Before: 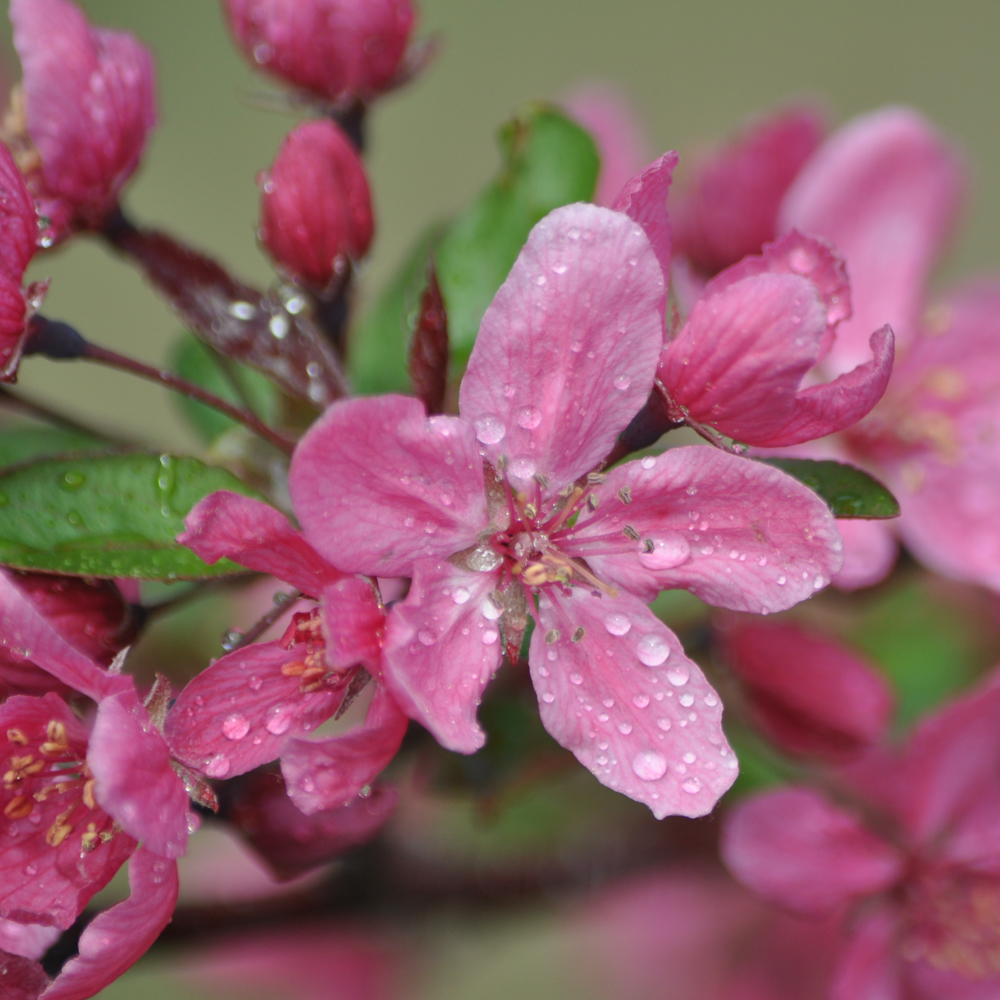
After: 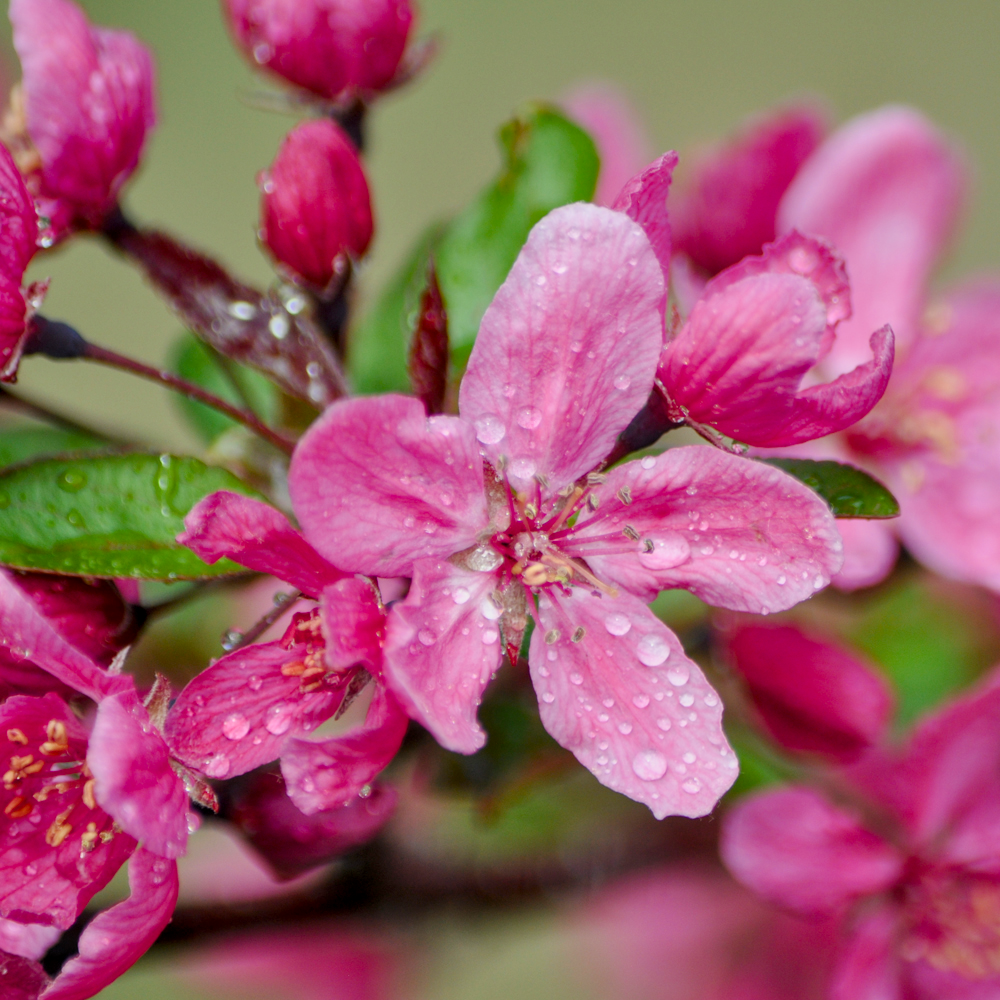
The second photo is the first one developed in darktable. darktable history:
filmic rgb: black relative exposure -7.65 EV, white relative exposure 4.56 EV, hardness 3.61, color science v6 (2022)
local contrast: on, module defaults
tone equalizer: on, module defaults
color balance rgb: perceptual saturation grading › global saturation 25%, perceptual saturation grading › highlights -50%, perceptual saturation grading › shadows 30%, perceptual brilliance grading › global brilliance 12%, global vibrance 20%
